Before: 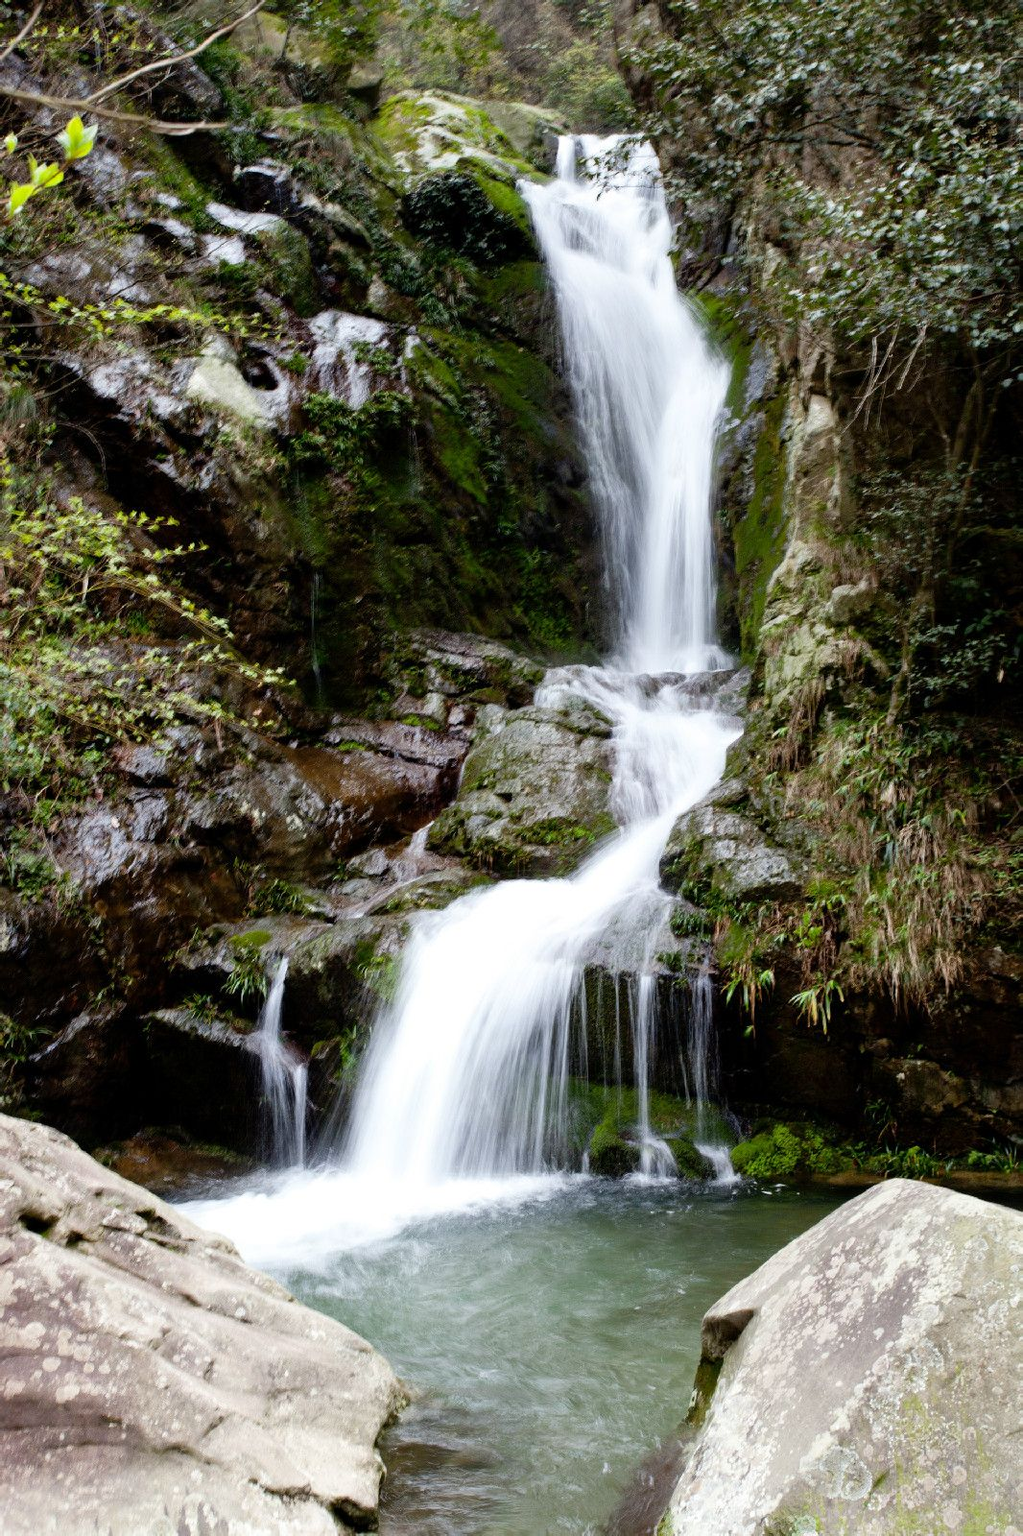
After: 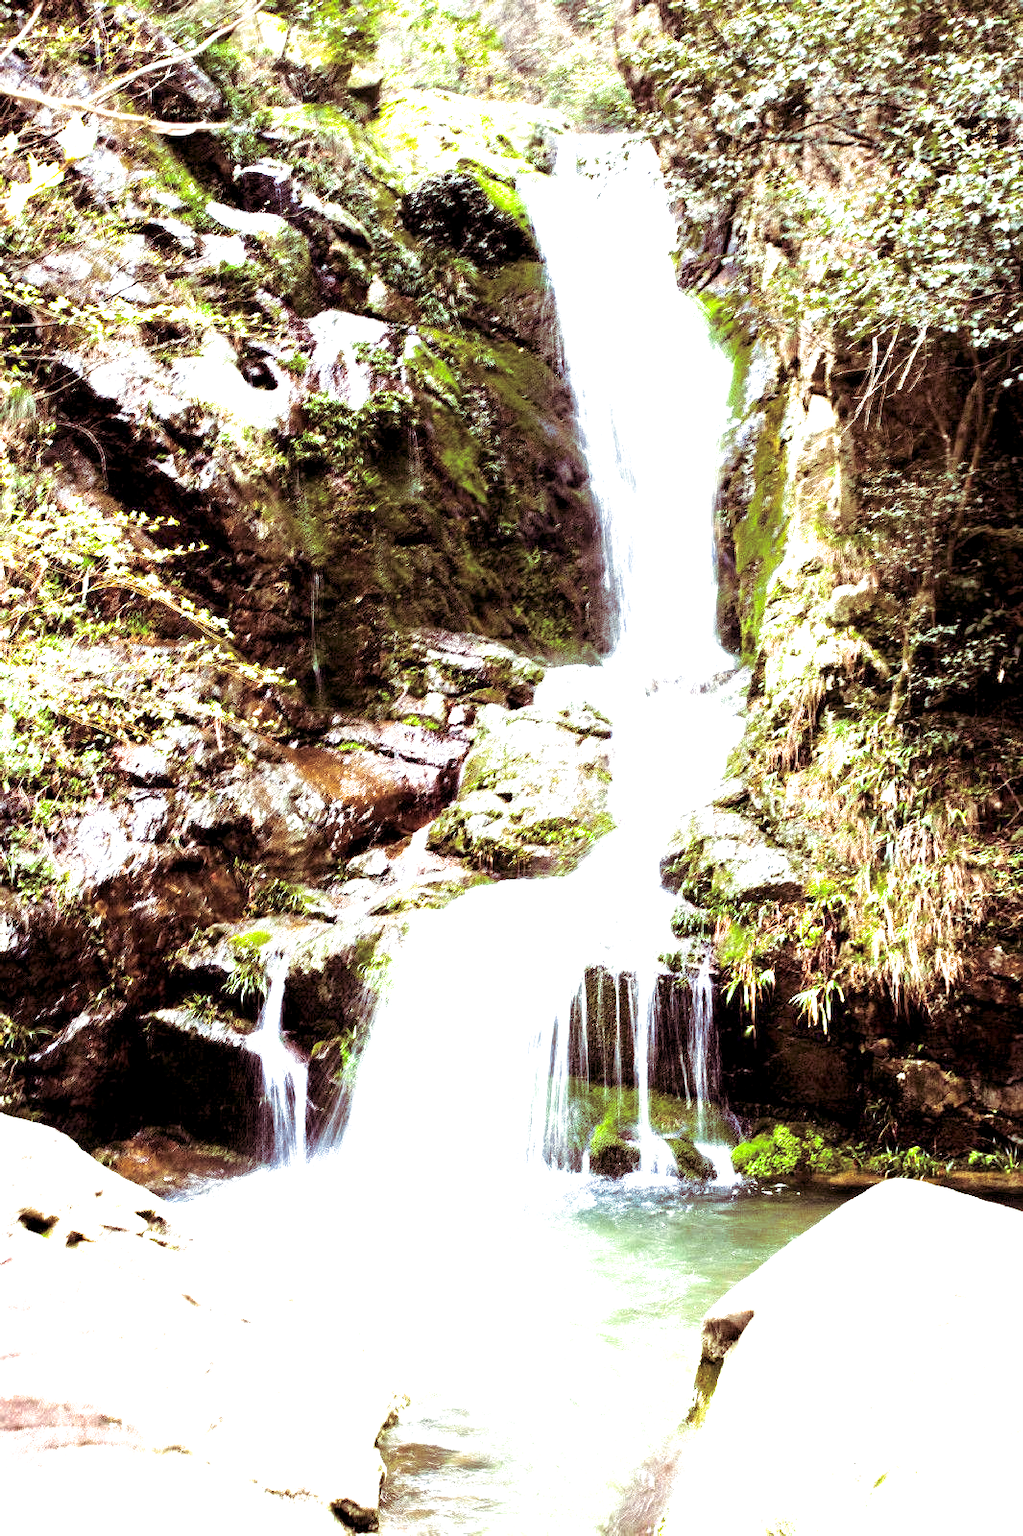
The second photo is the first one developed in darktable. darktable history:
exposure: black level correction 0.001, exposure 2.607 EV, compensate exposure bias true, compensate highlight preservation false
split-toning: on, module defaults
